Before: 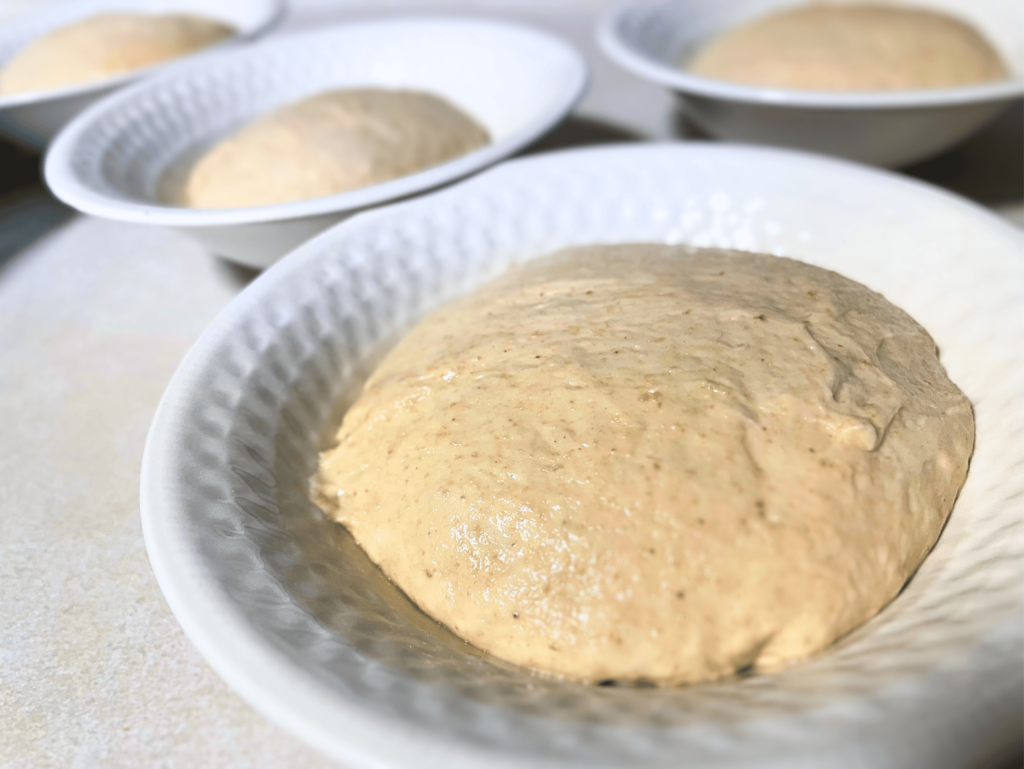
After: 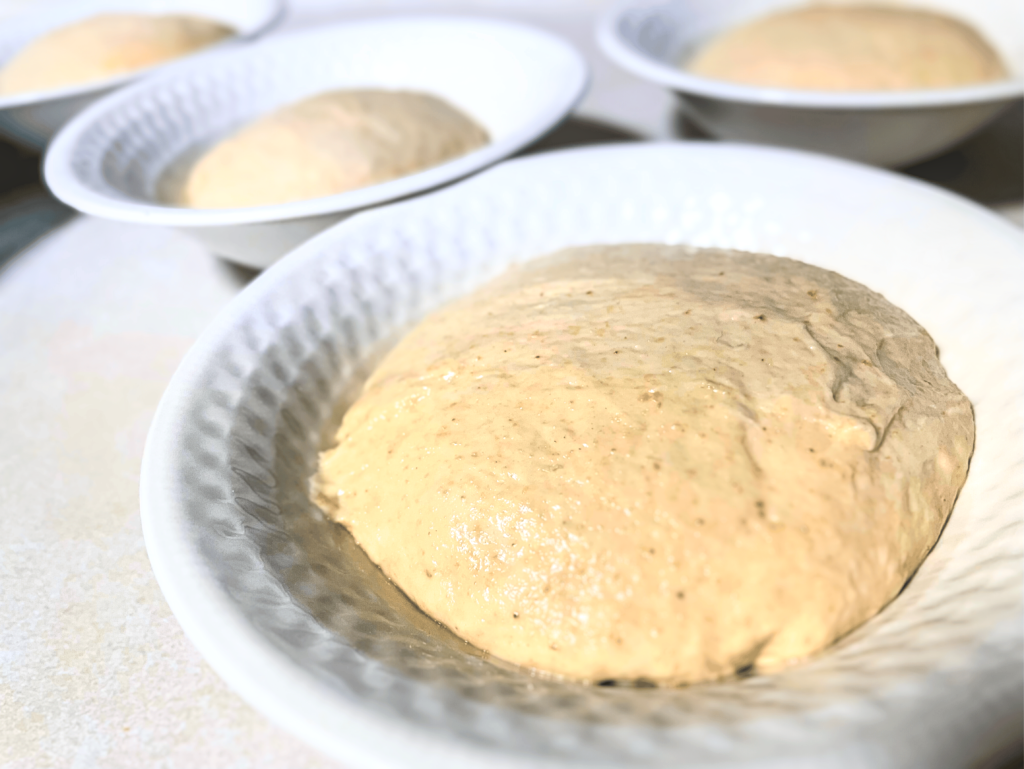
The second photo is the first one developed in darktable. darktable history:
contrast brightness saturation: contrast 0.196, brightness 0.149, saturation 0.141
local contrast: on, module defaults
